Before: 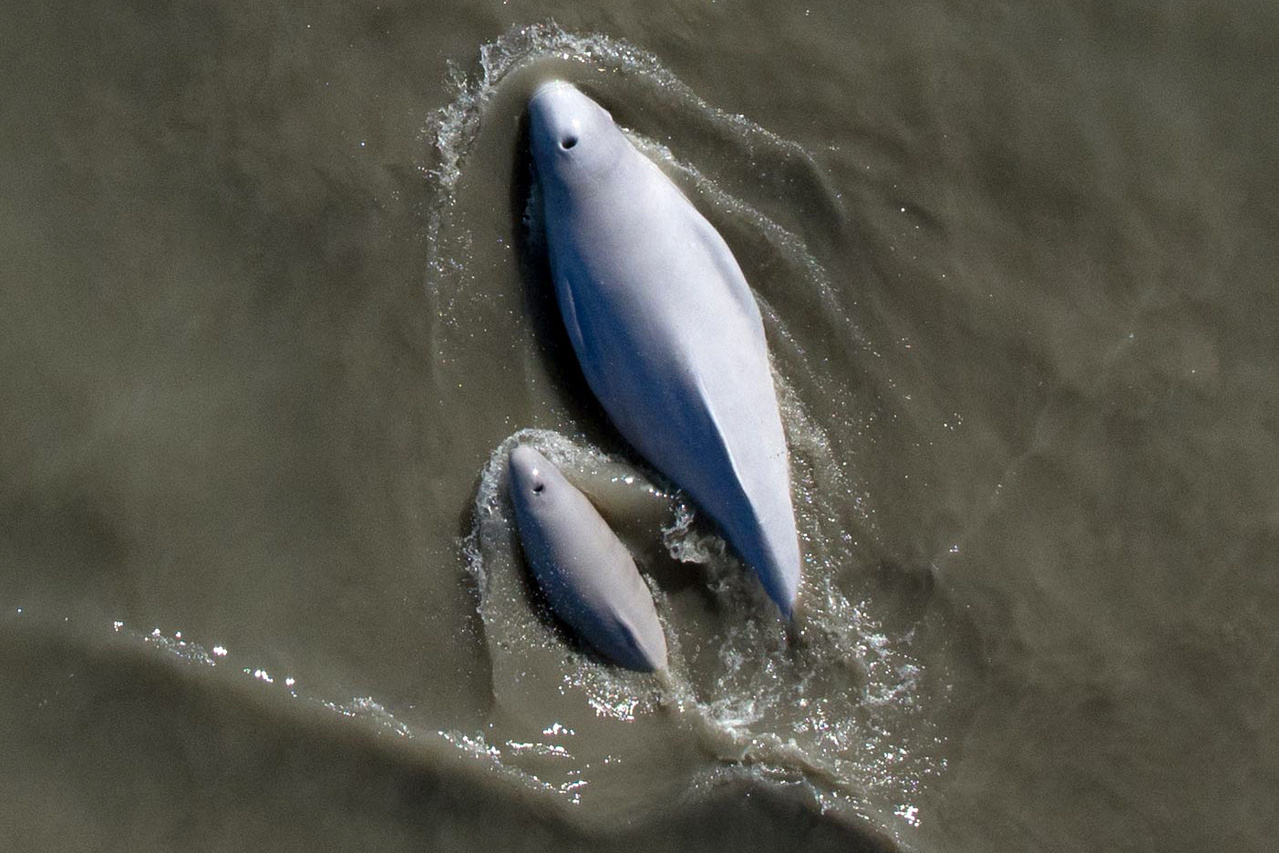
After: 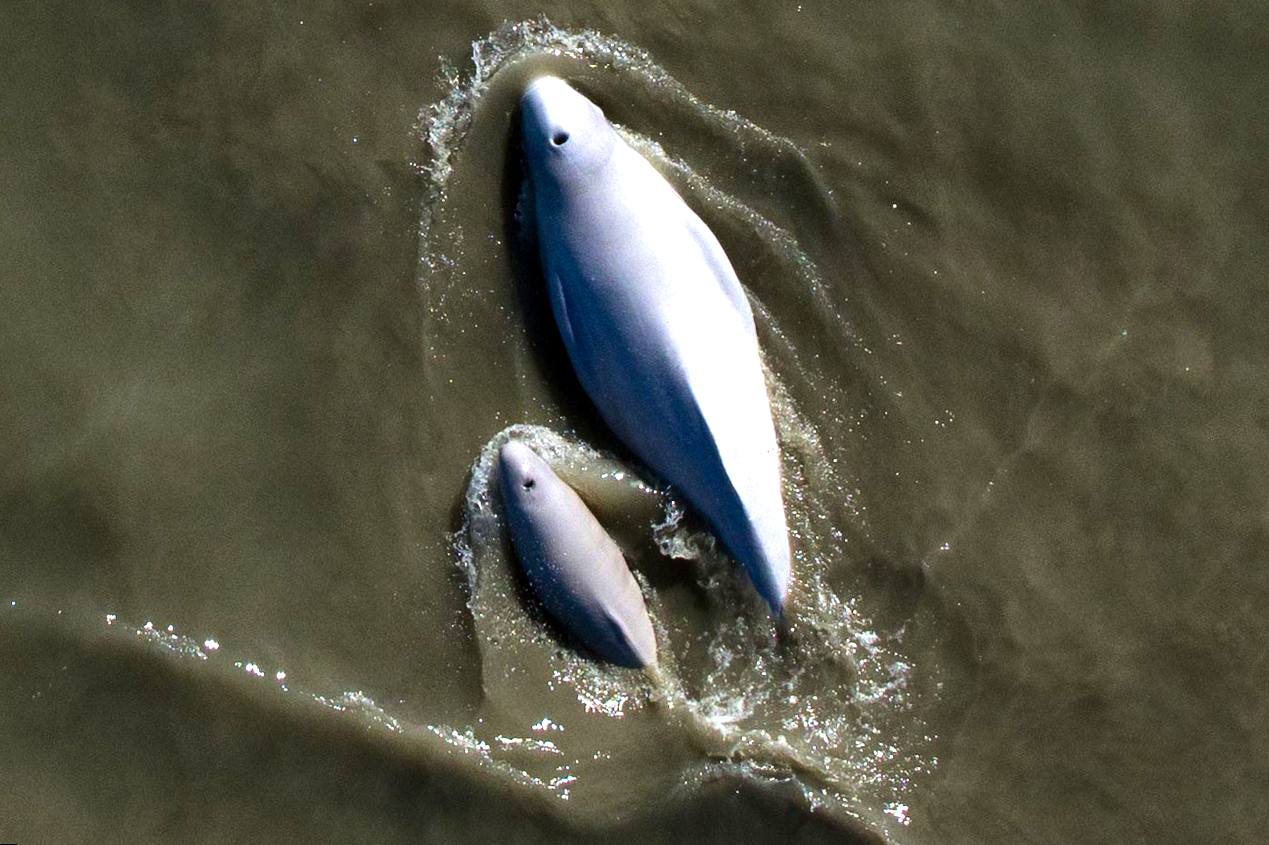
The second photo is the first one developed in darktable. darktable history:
tone equalizer: -8 EV -0.75 EV, -7 EV -0.7 EV, -6 EV -0.6 EV, -5 EV -0.4 EV, -3 EV 0.4 EV, -2 EV 0.6 EV, -1 EV 0.7 EV, +0 EV 0.75 EV, edges refinement/feathering 500, mask exposure compensation -1.57 EV, preserve details no
color balance rgb: linear chroma grading › global chroma 8.33%, perceptual saturation grading › global saturation 18.52%, global vibrance 7.87%
velvia: on, module defaults
rotate and perspective: rotation 0.192°, lens shift (horizontal) -0.015, crop left 0.005, crop right 0.996, crop top 0.006, crop bottom 0.99
